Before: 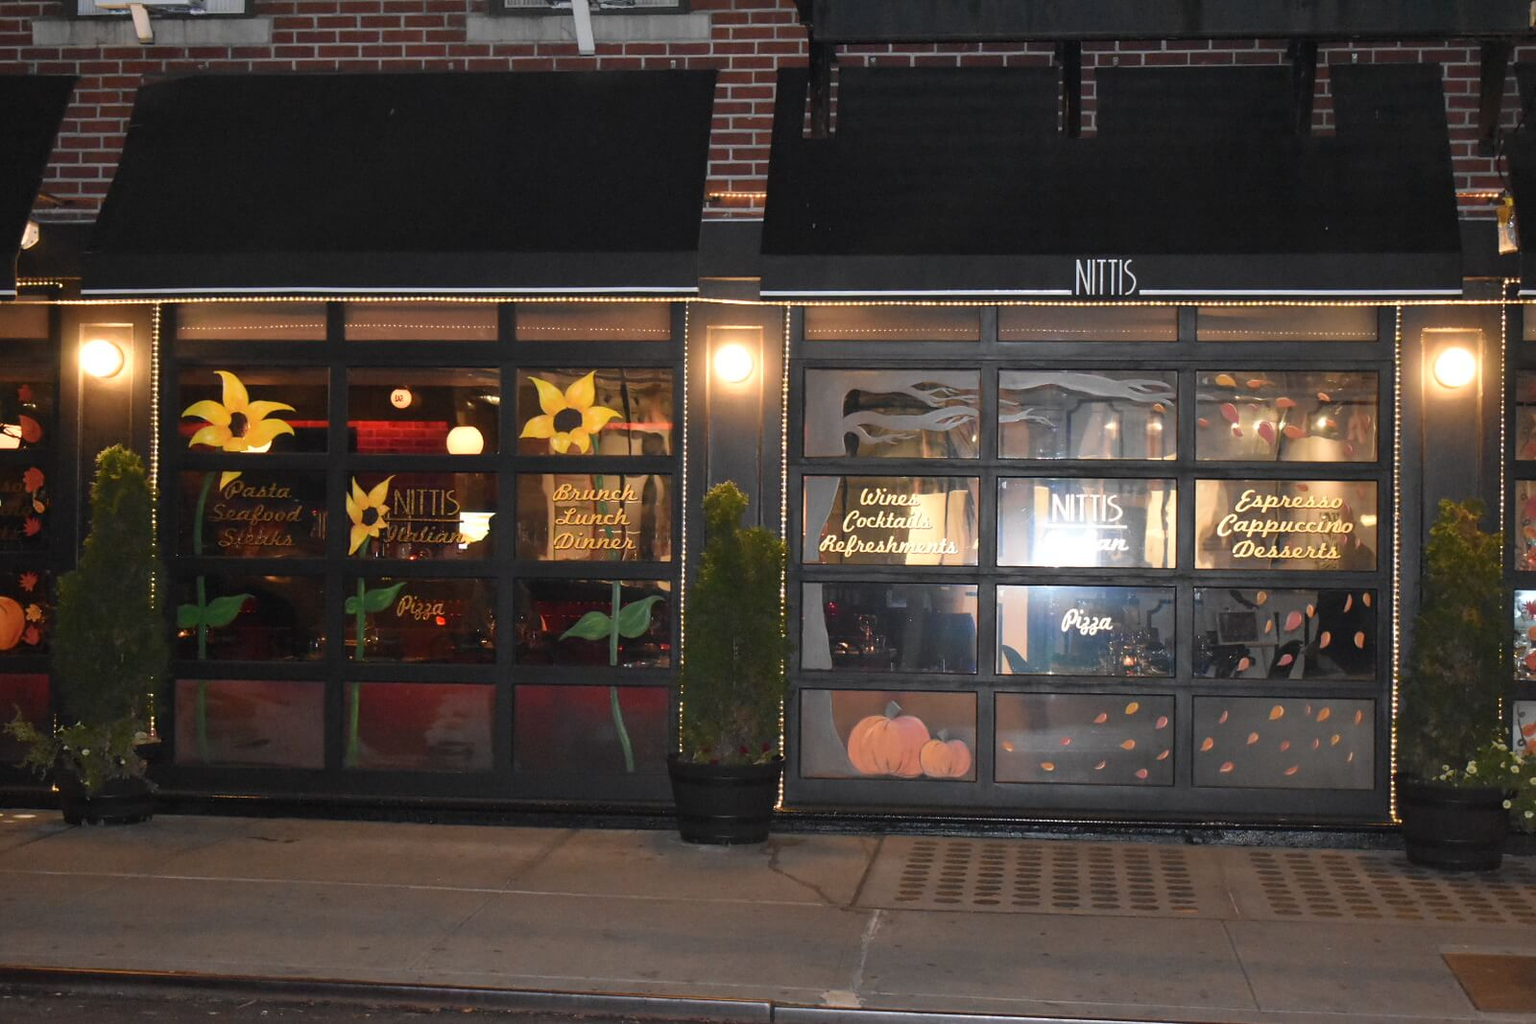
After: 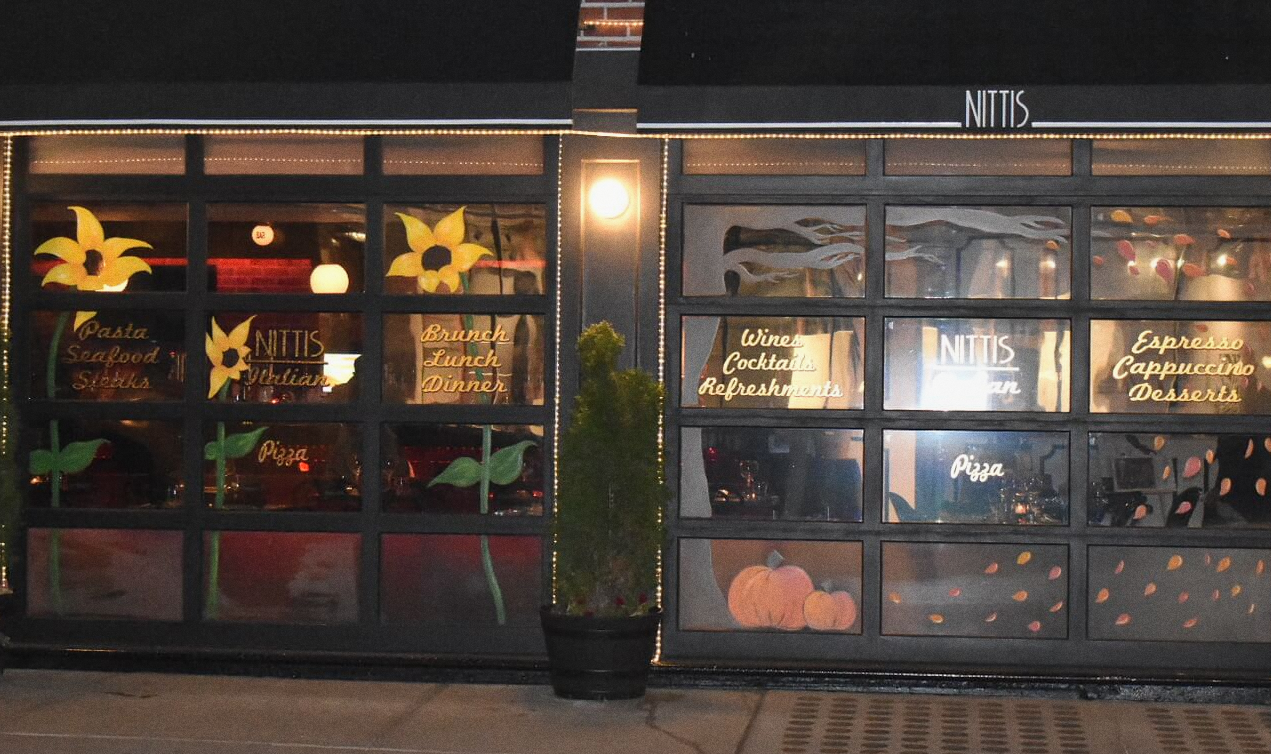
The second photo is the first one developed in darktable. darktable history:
tone equalizer: on, module defaults
crop: left 9.712%, top 16.928%, right 10.845%, bottom 12.332%
exposure: exposure -0.116 EV, compensate exposure bias true, compensate highlight preservation false
grain: on, module defaults
shadows and highlights: shadows 29.32, highlights -29.32, low approximation 0.01, soften with gaussian
